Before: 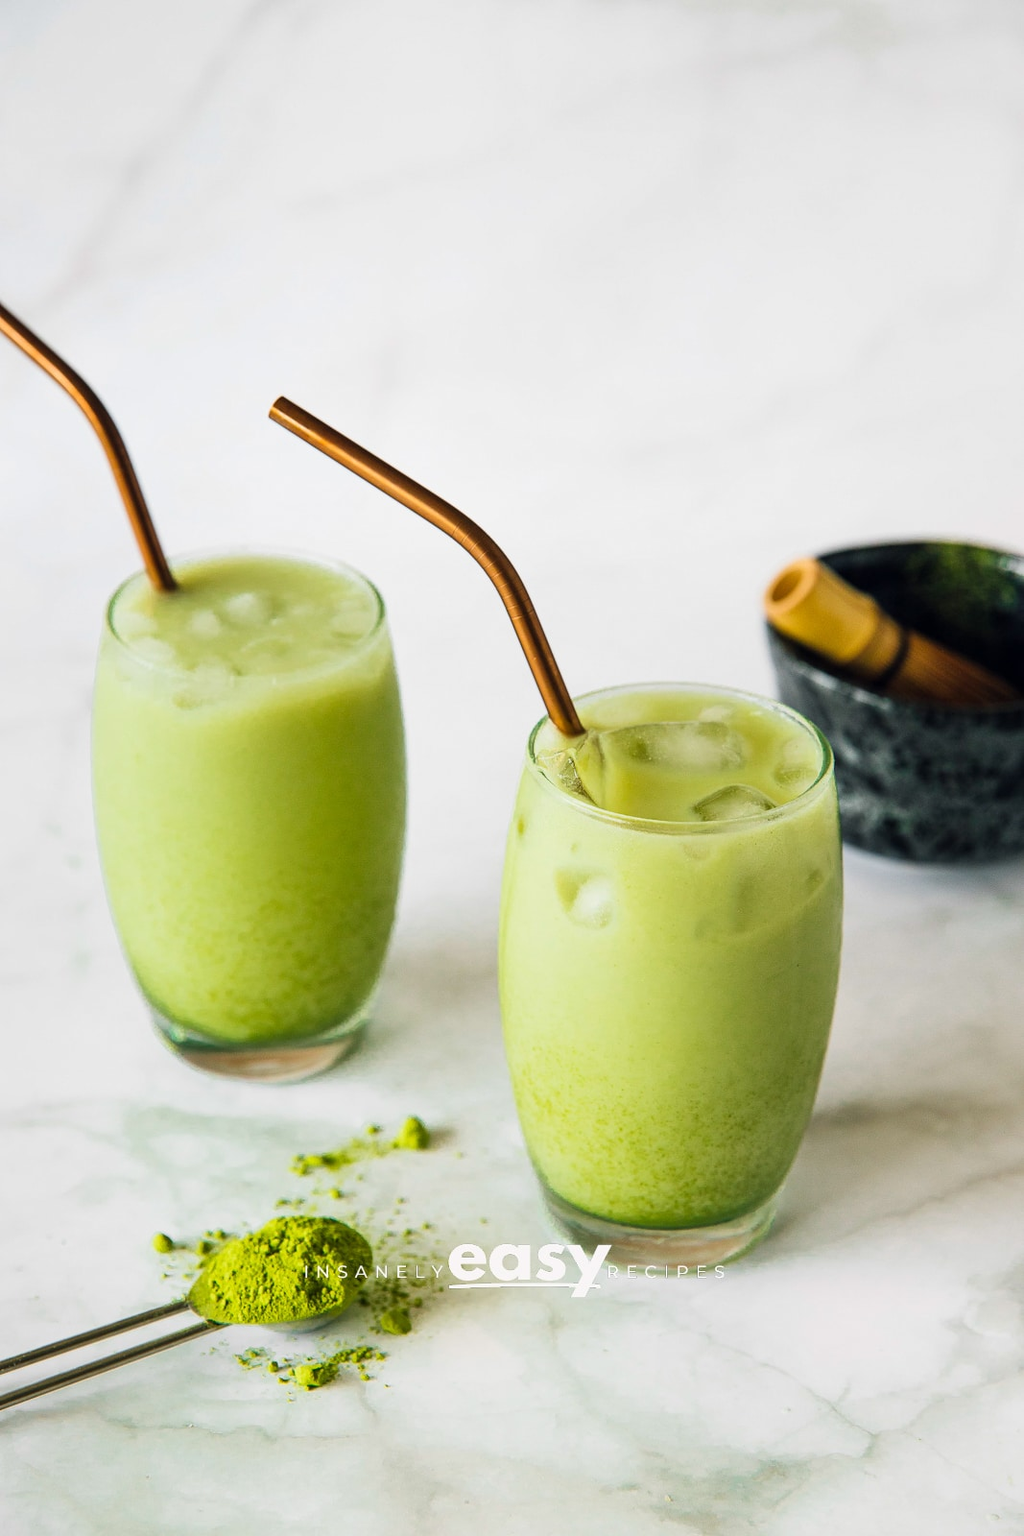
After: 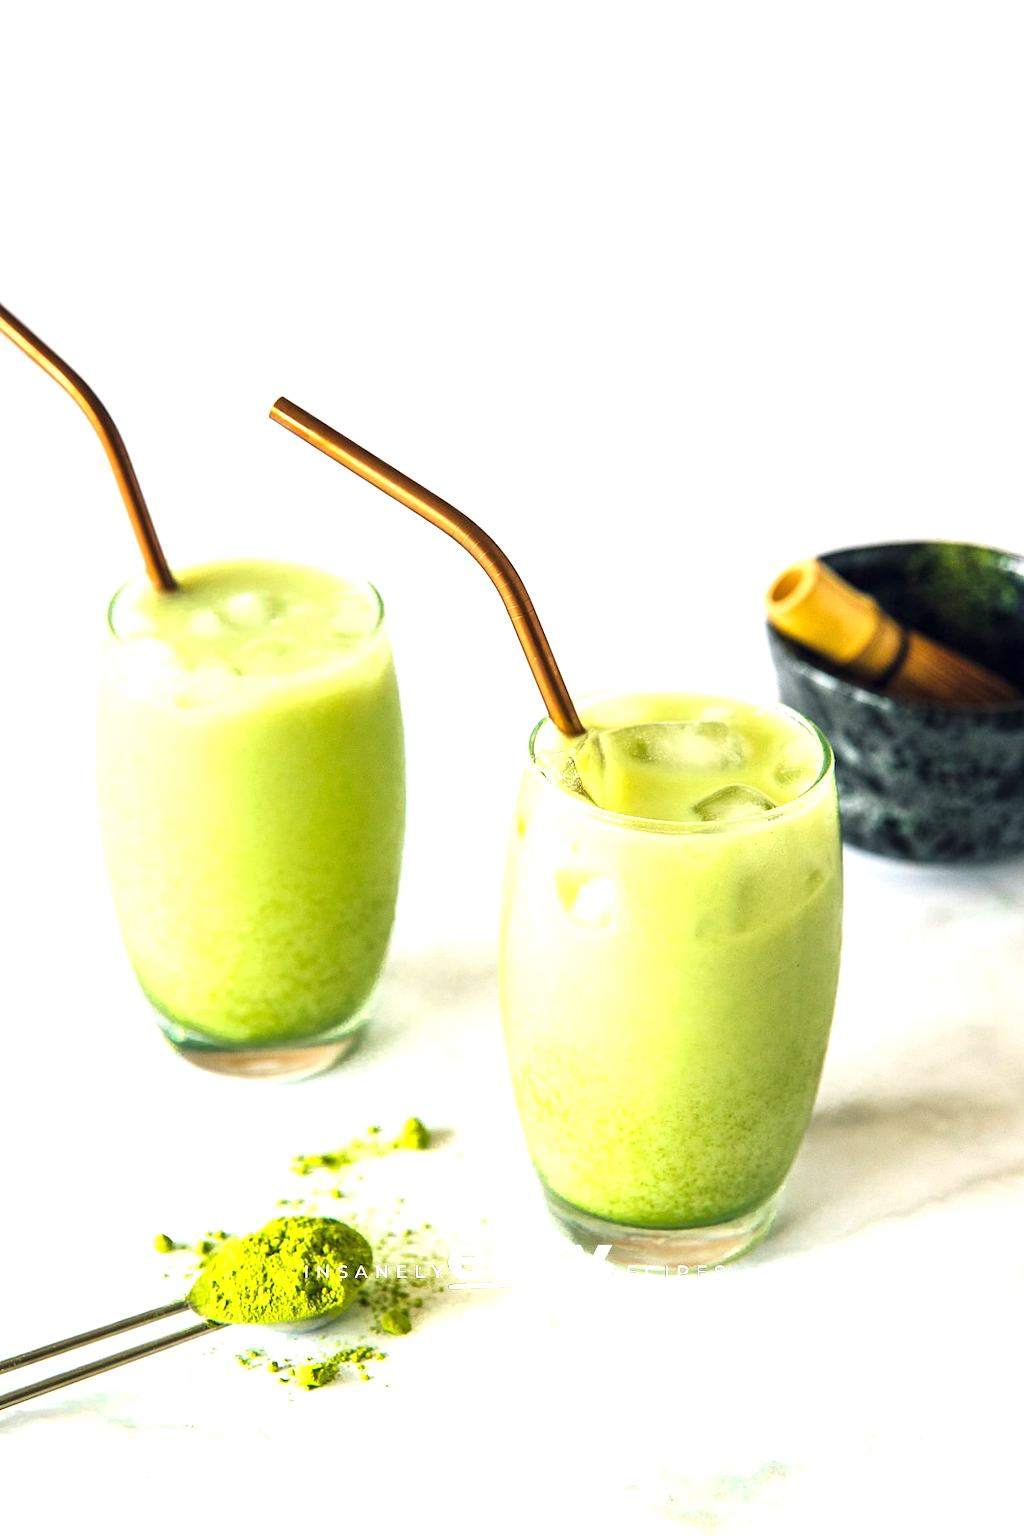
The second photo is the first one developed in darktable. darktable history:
exposure: exposure 0.999 EV, compensate exposure bias true, compensate highlight preservation false
